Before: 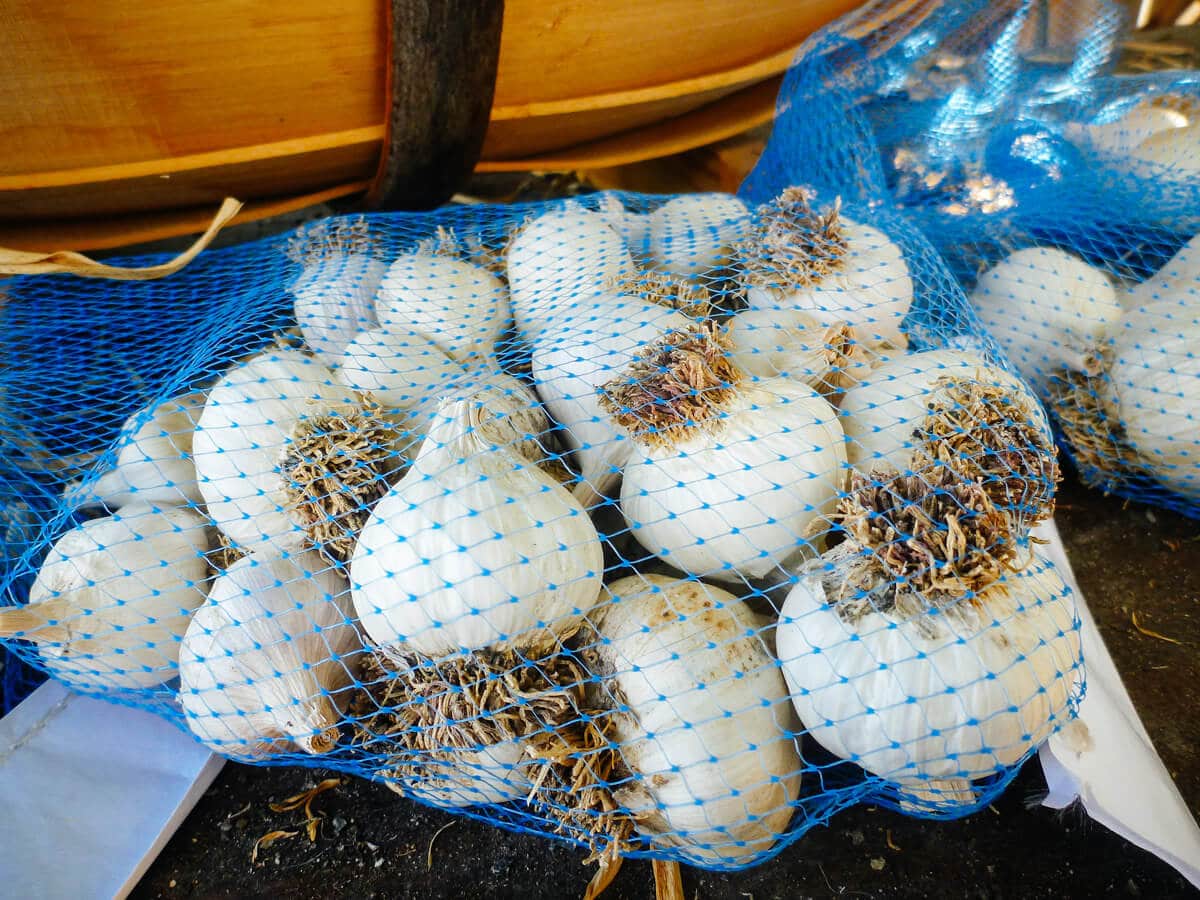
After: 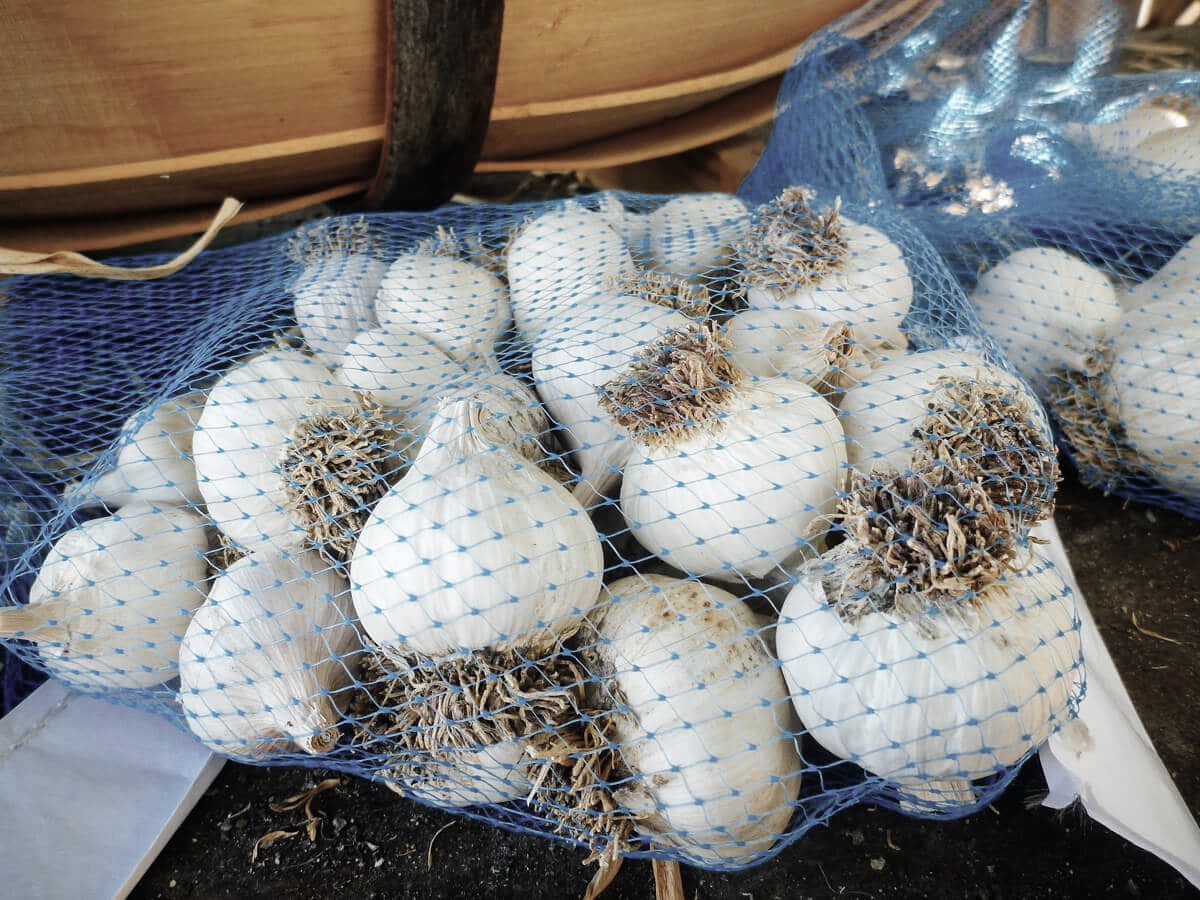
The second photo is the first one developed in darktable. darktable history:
color correction: highlights b* 0.037, saturation 0.516
